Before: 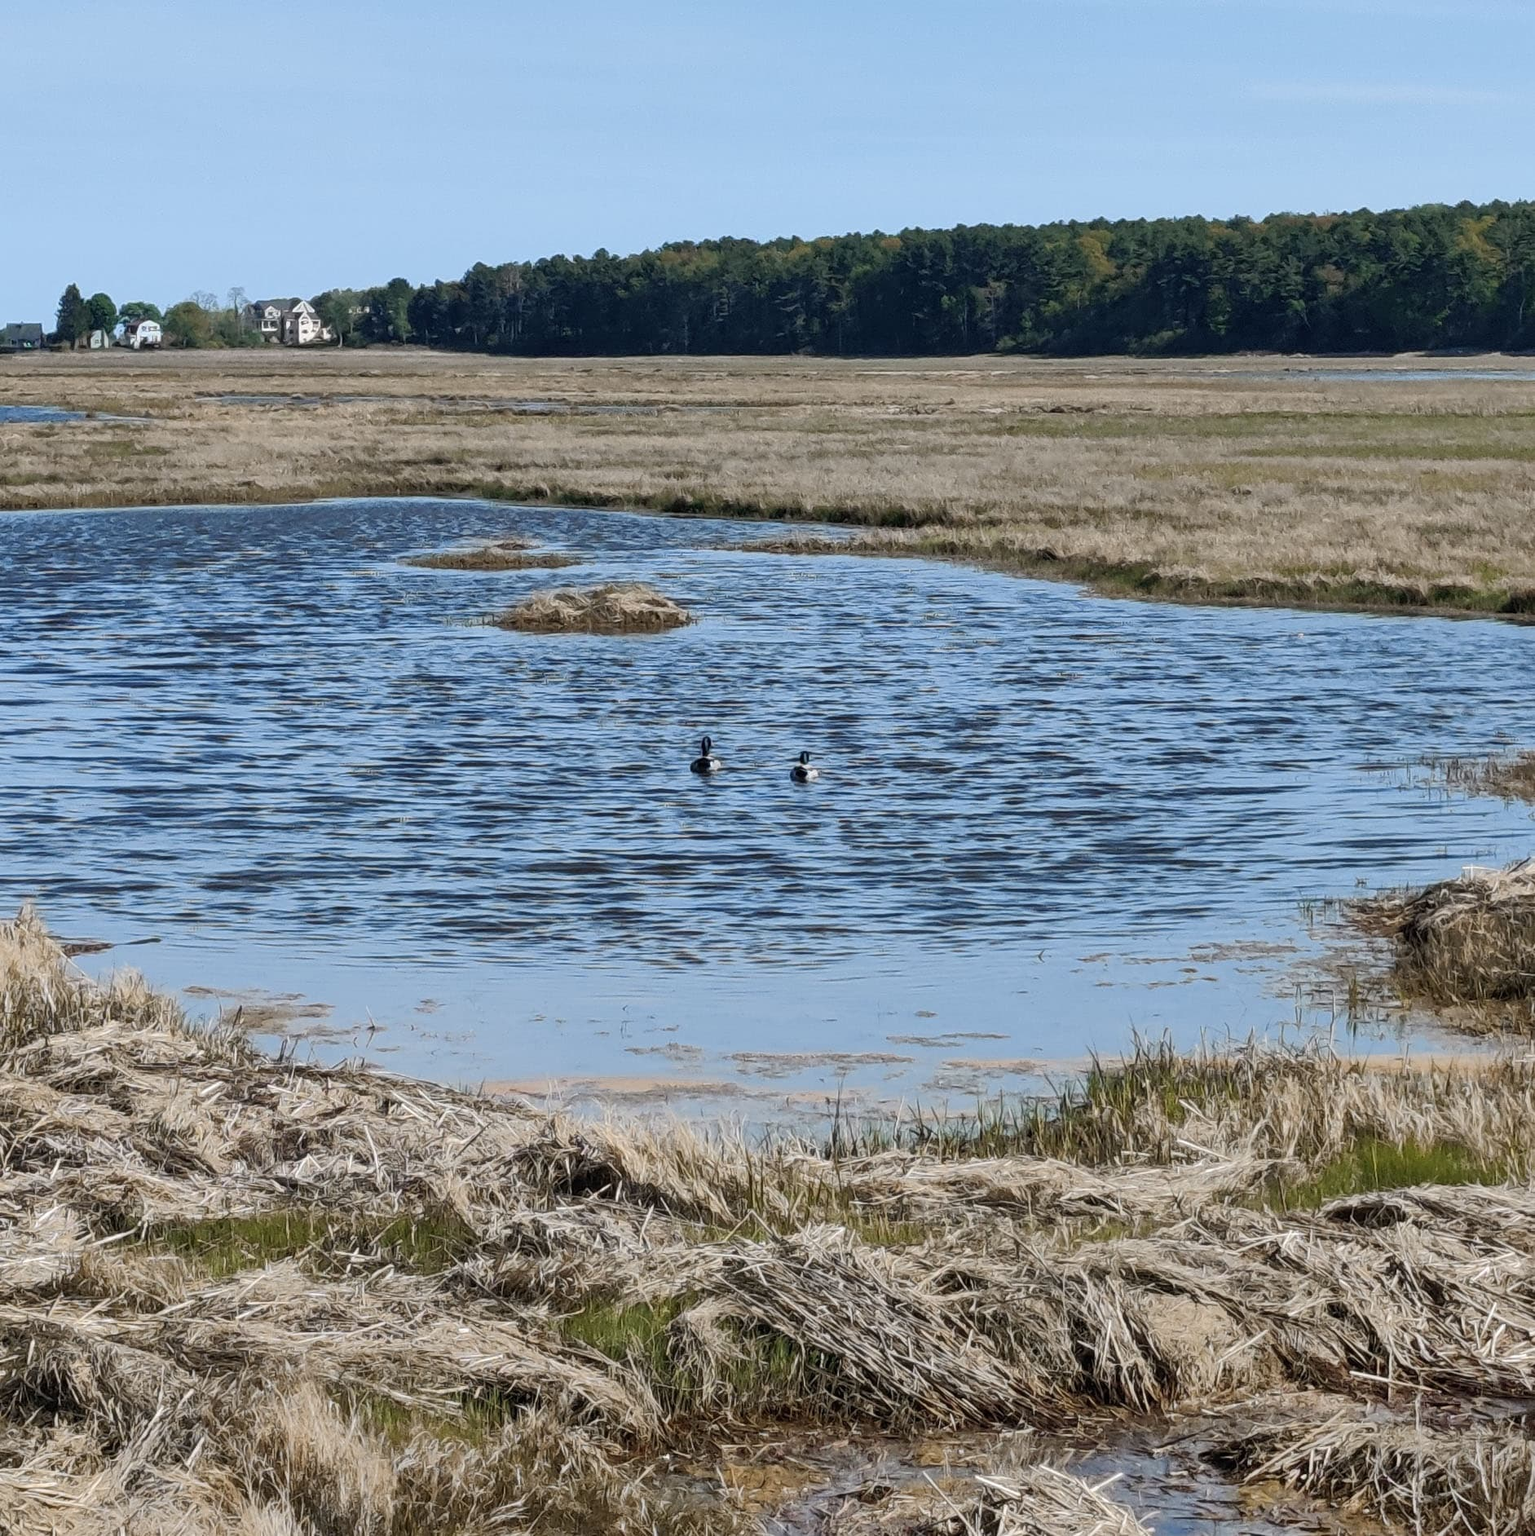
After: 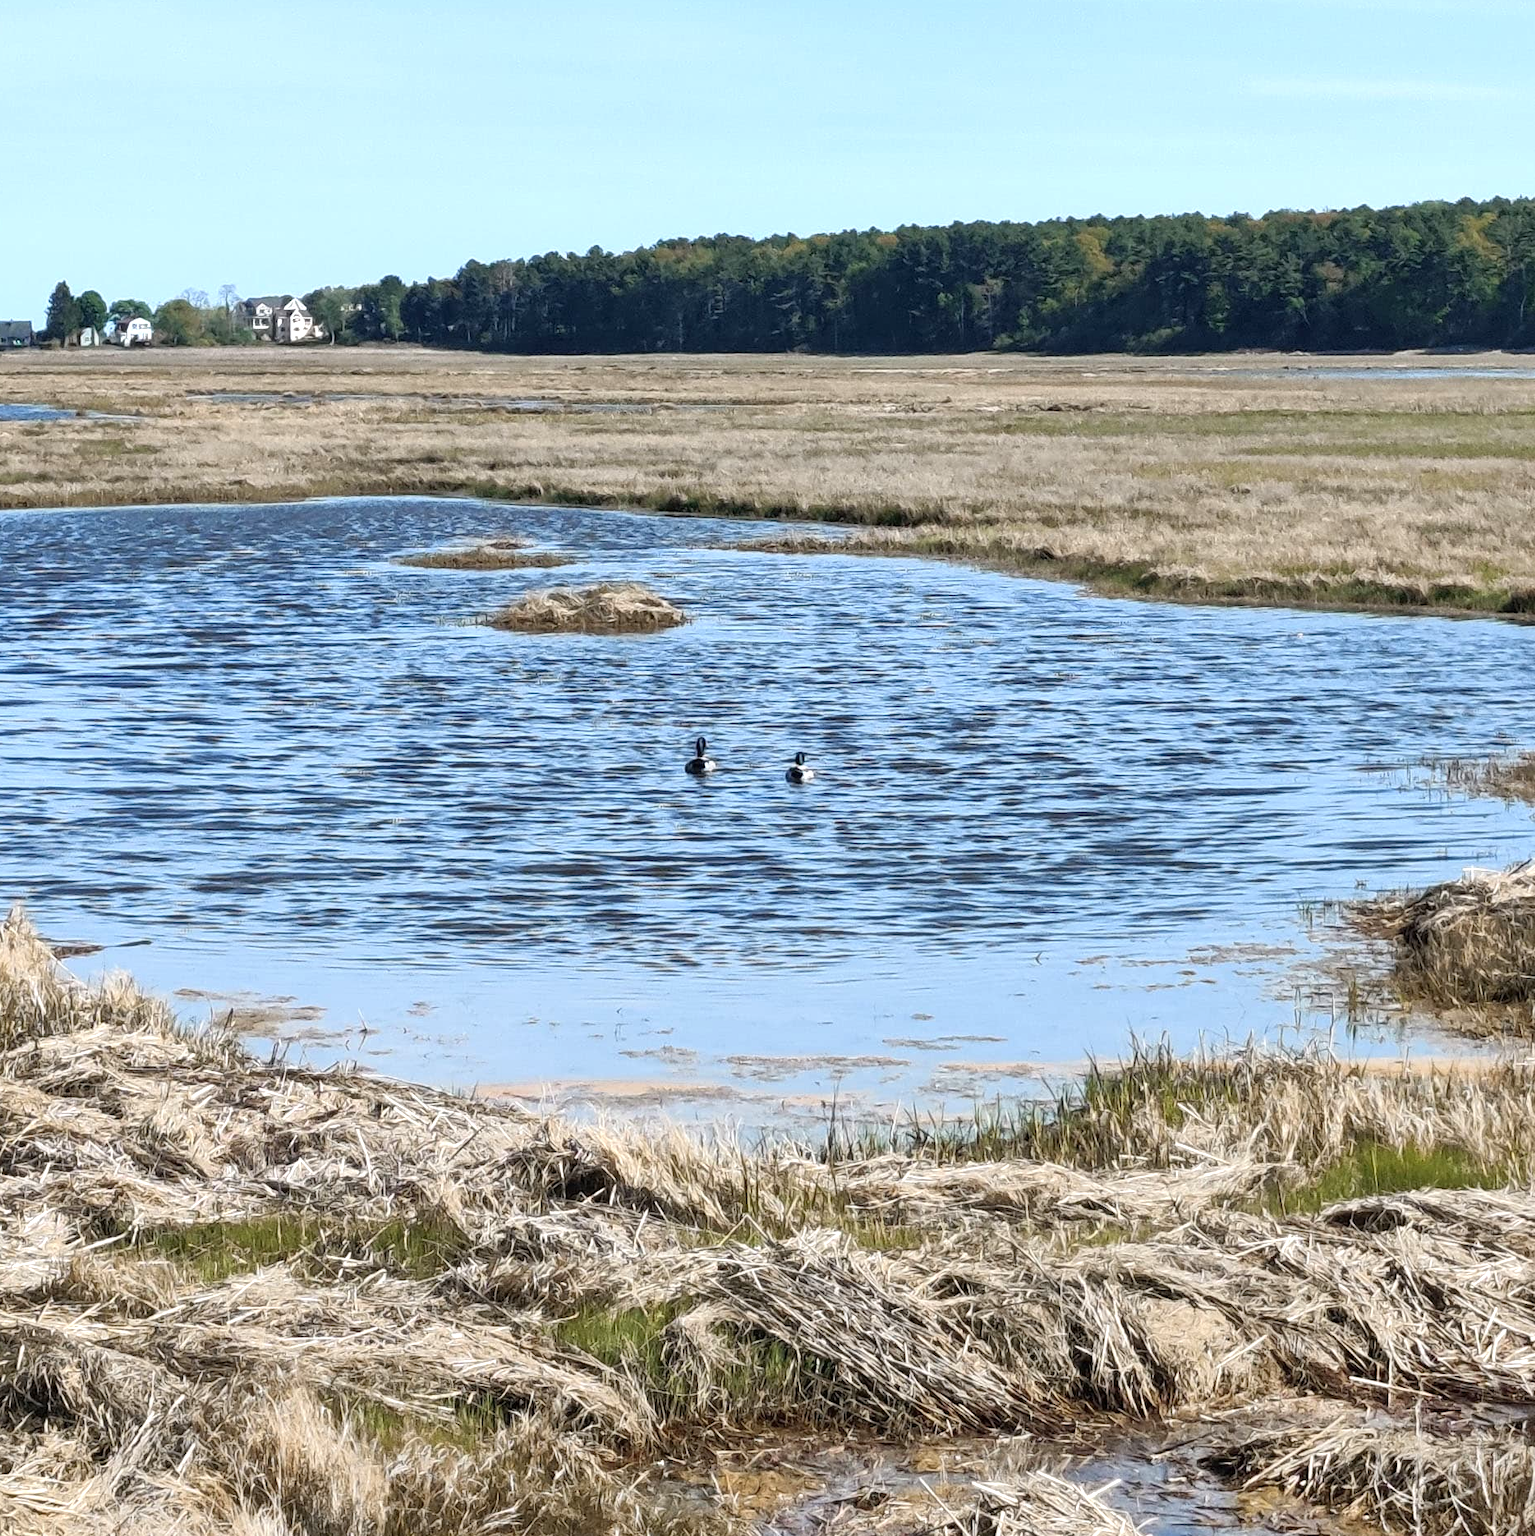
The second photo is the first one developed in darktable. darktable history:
exposure: exposure 0.638 EV, compensate exposure bias true, compensate highlight preservation false
crop and rotate: left 0.734%, top 0.357%, bottom 0.38%
